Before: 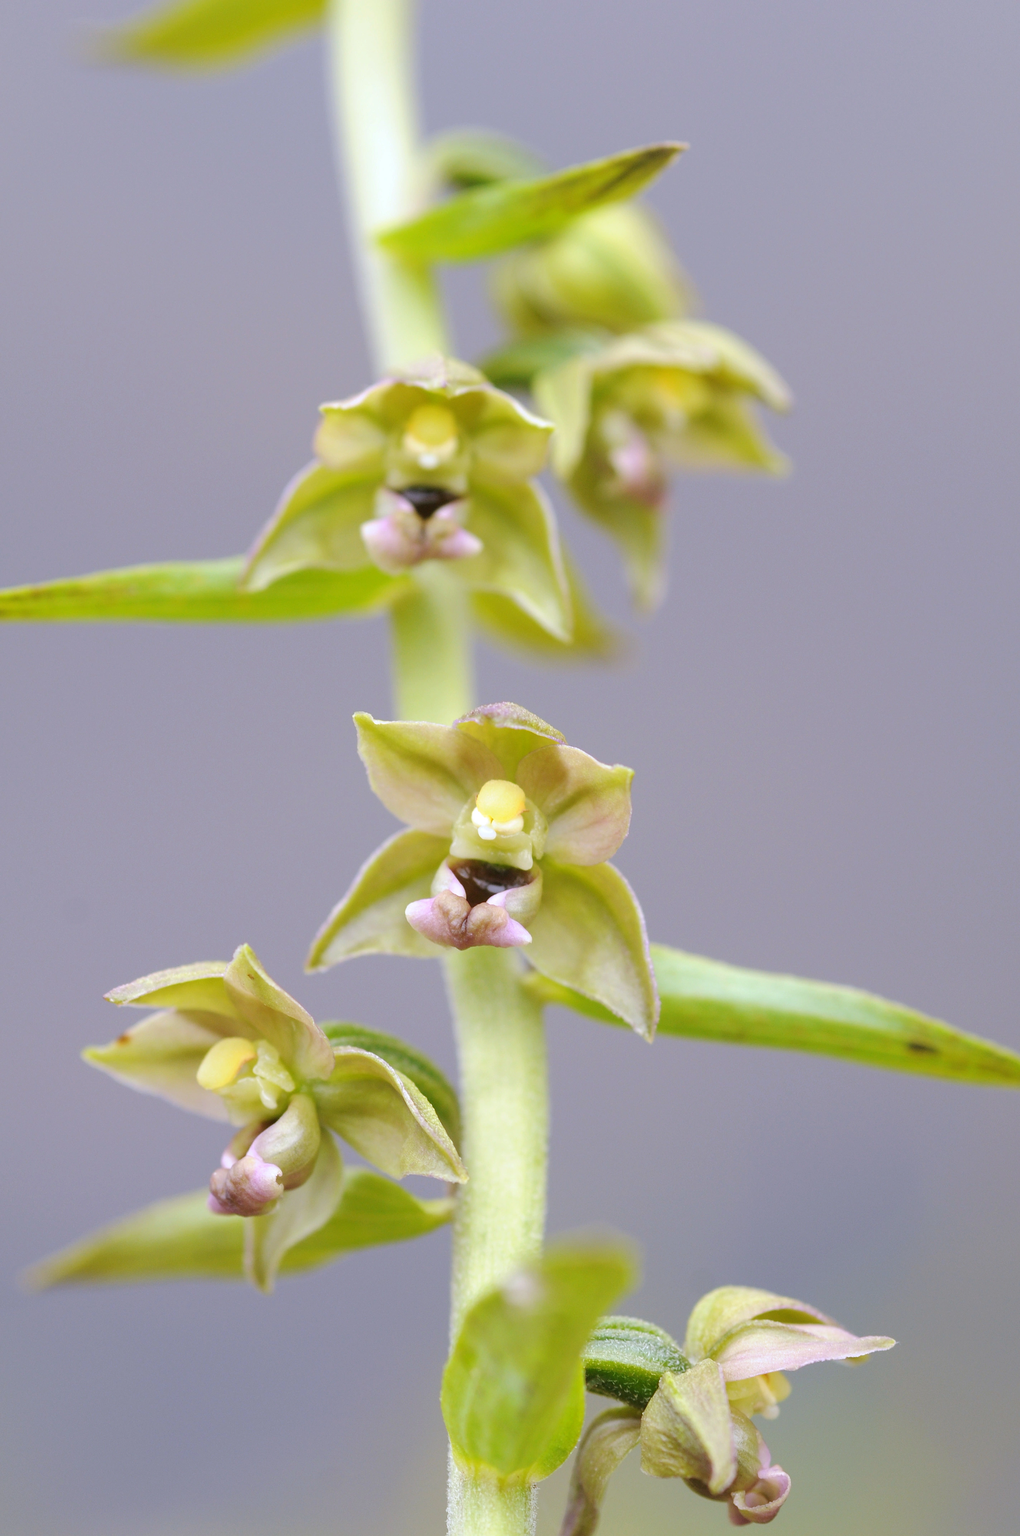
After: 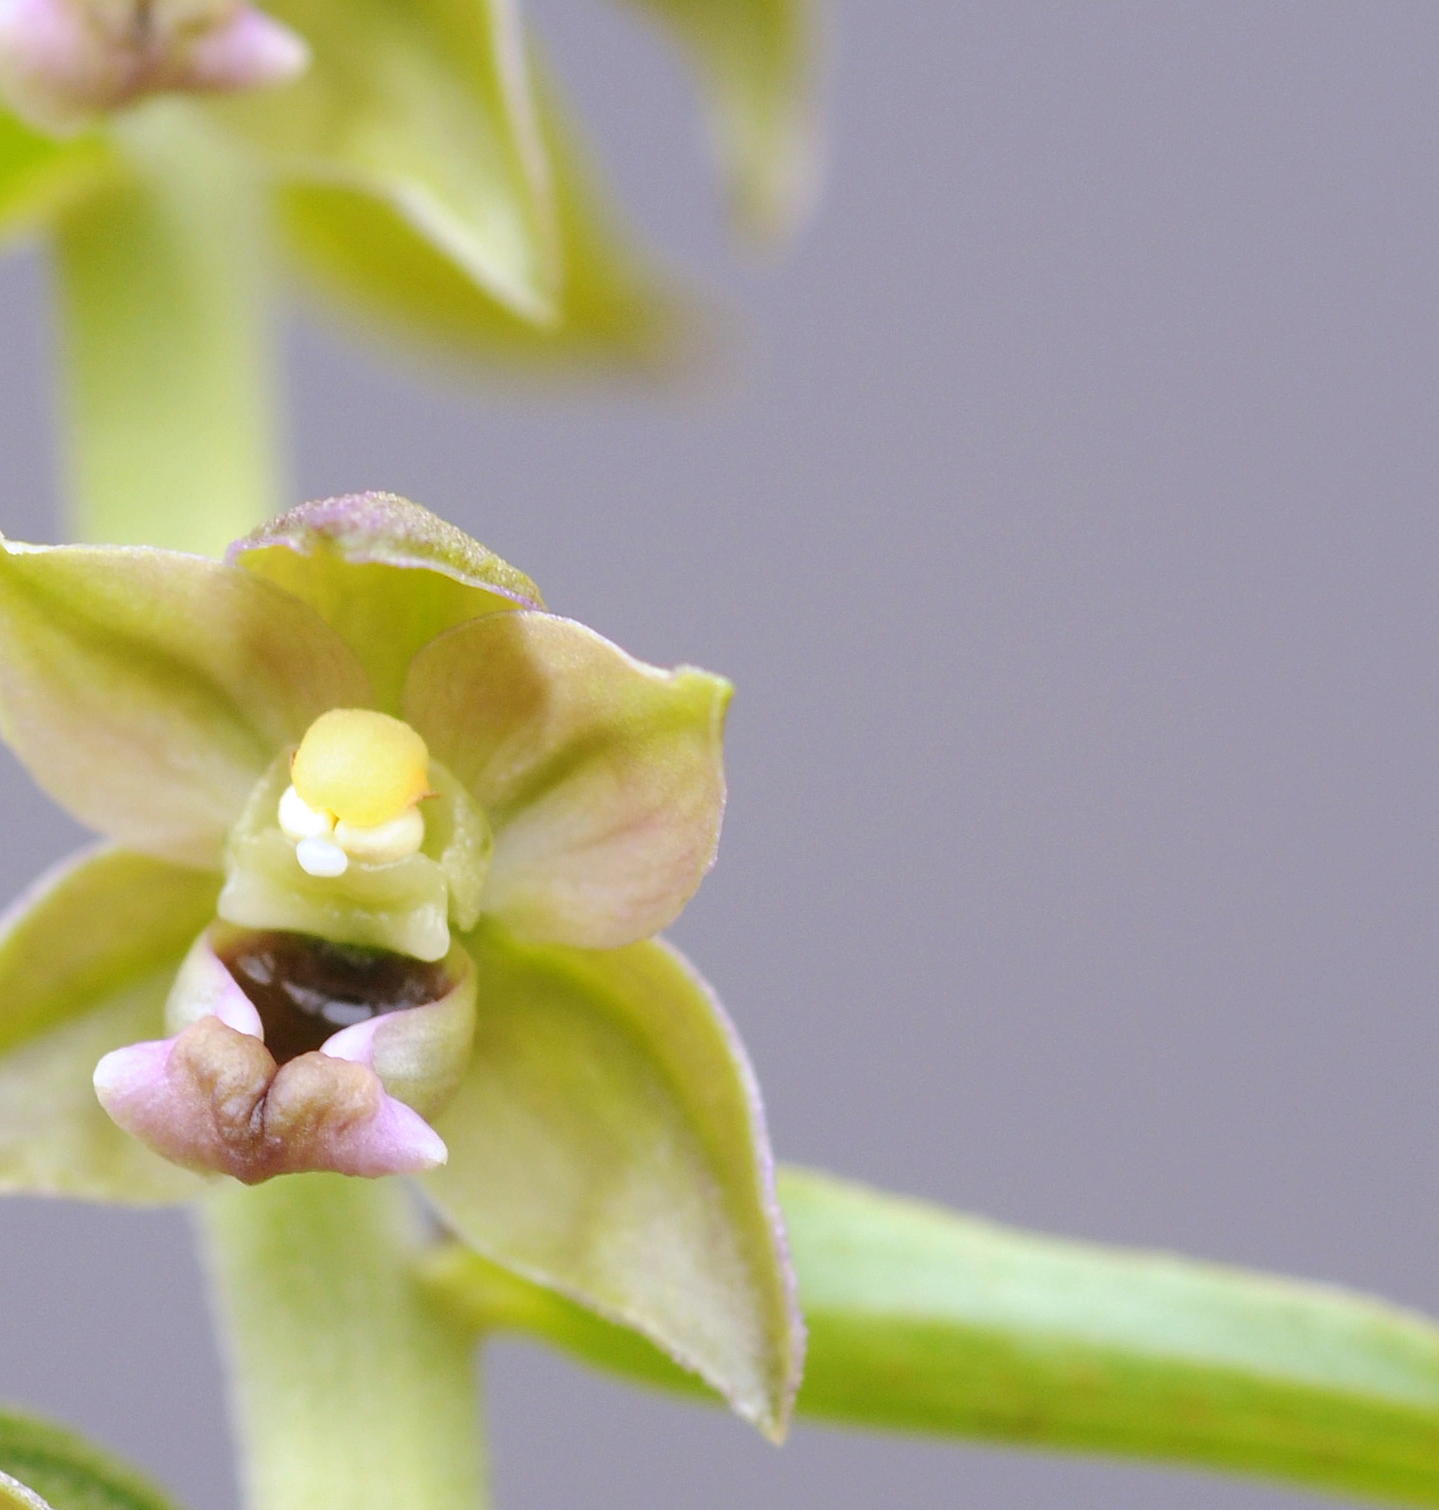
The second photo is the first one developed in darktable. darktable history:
crop: left 36.452%, top 34.243%, right 13.008%, bottom 30.526%
